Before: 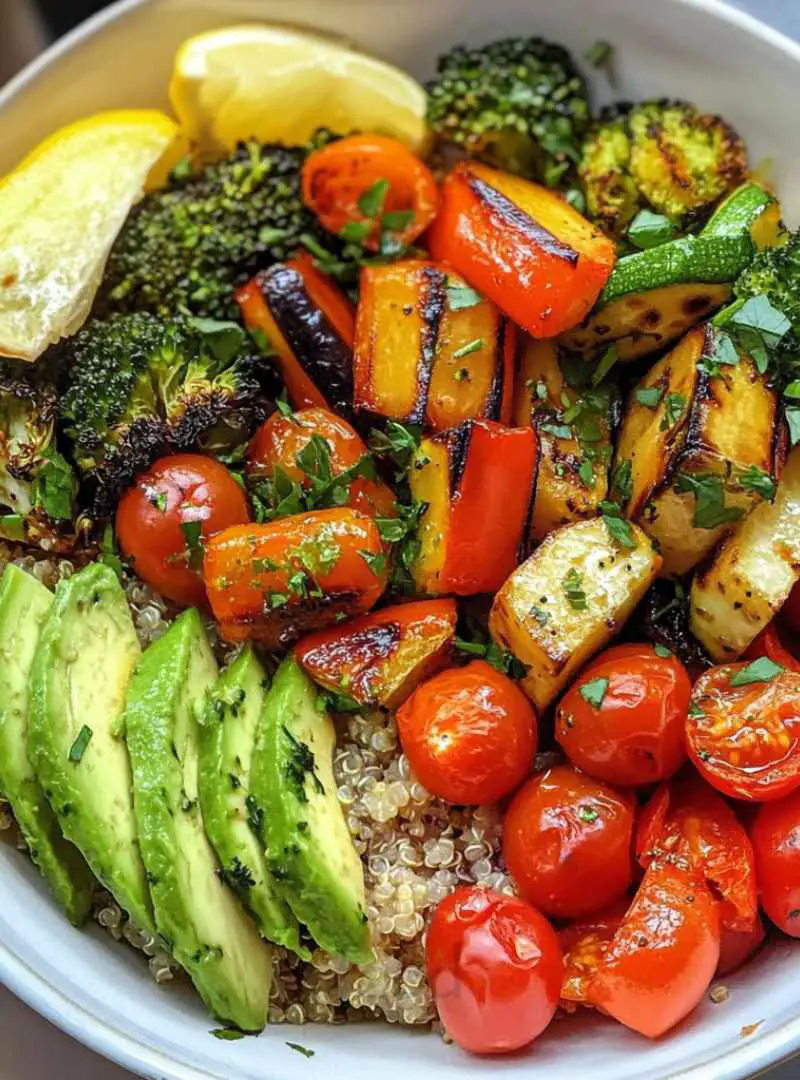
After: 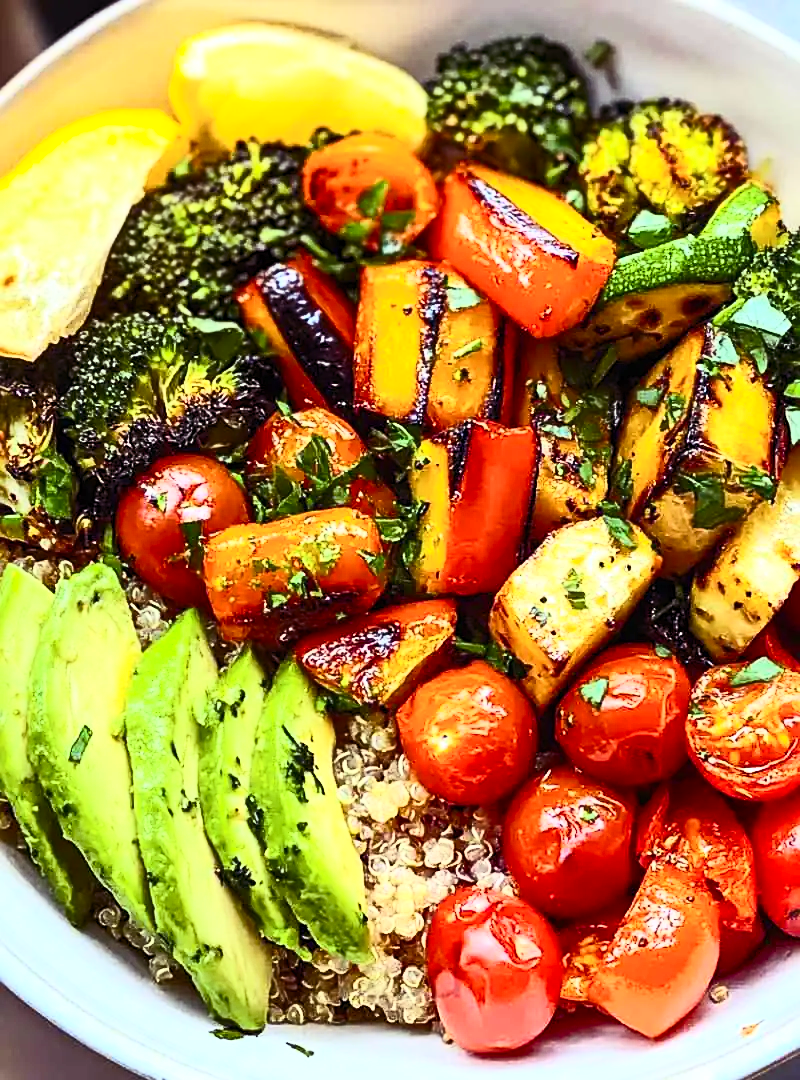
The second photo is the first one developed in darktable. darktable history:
color balance rgb: shadows lift › chroma 6.294%, shadows lift › hue 305.6°, perceptual saturation grading › global saturation 14.55%
sharpen: on, module defaults
contrast brightness saturation: contrast 0.605, brightness 0.322, saturation 0.144
